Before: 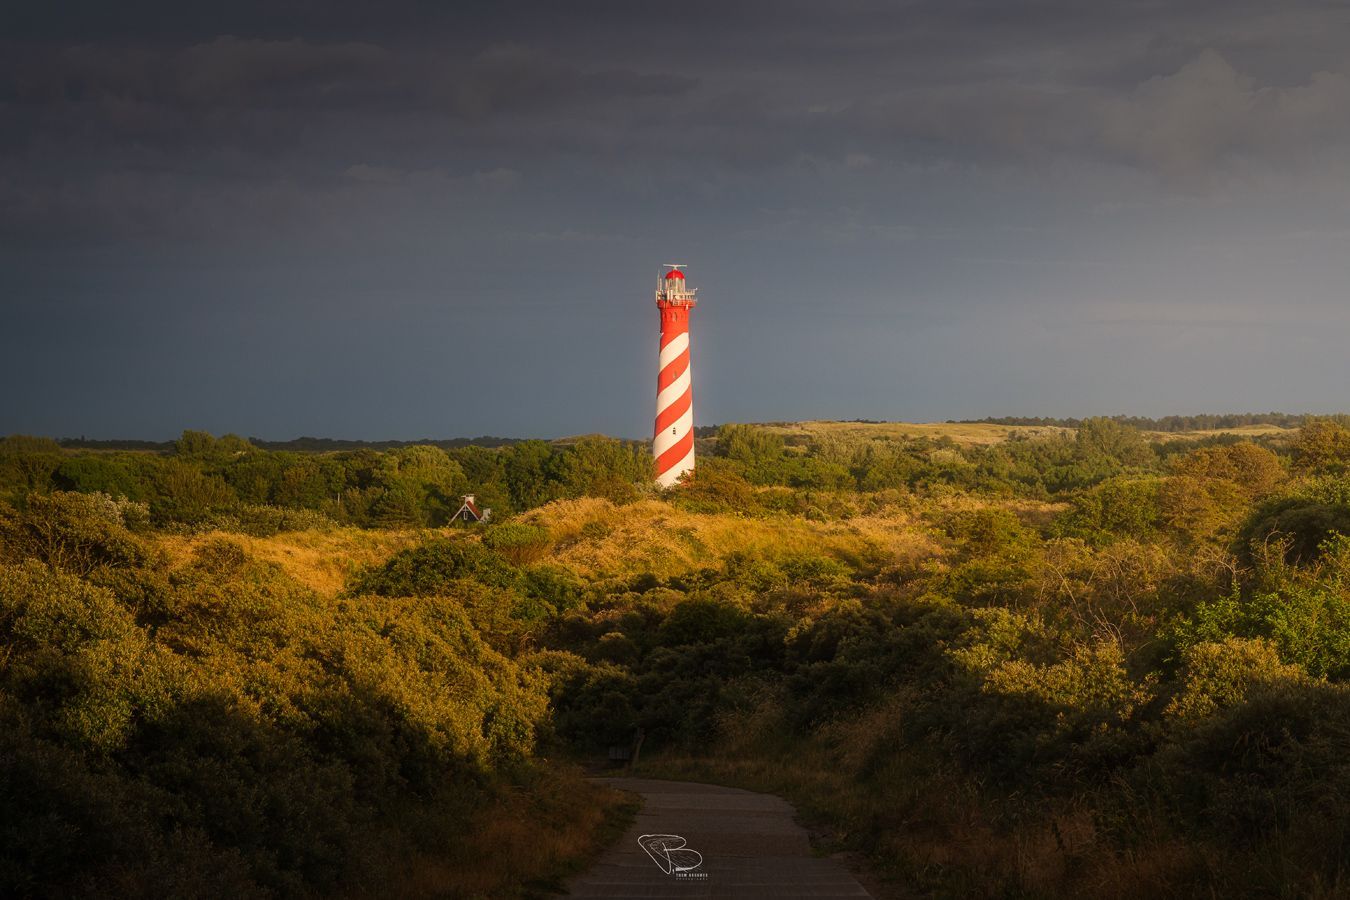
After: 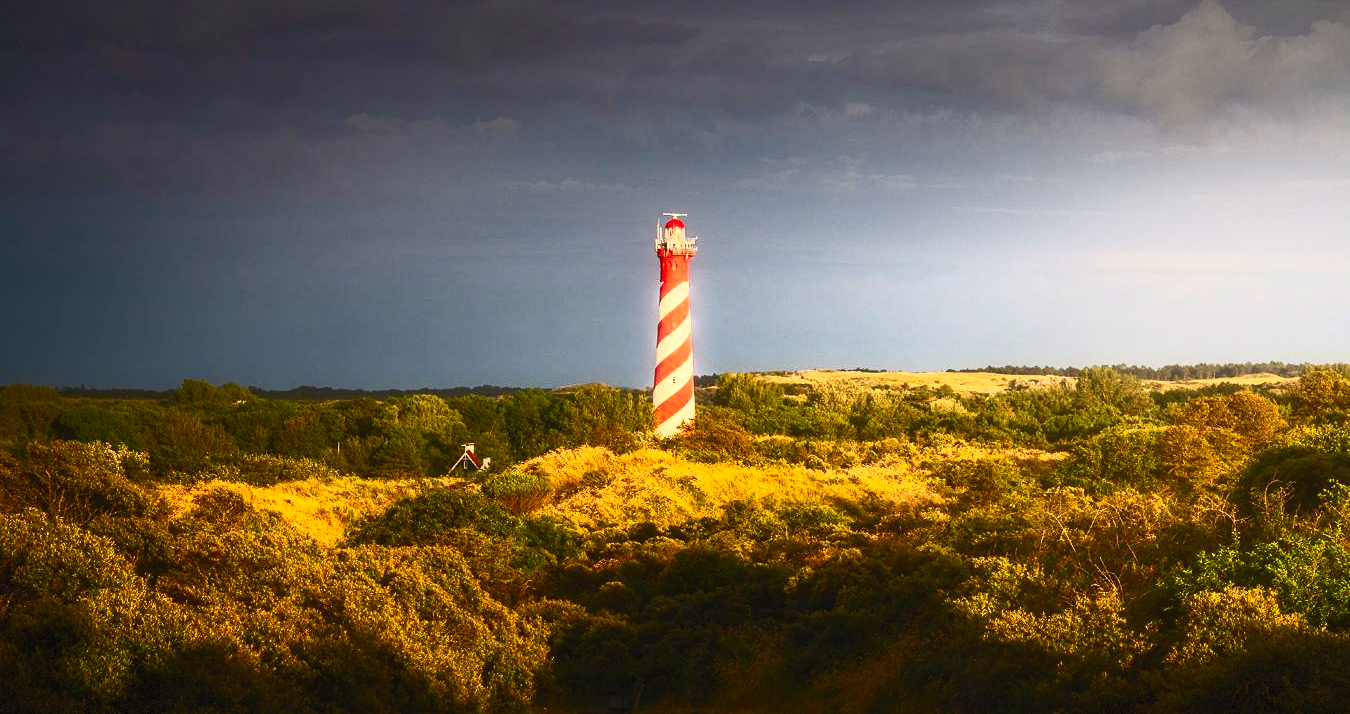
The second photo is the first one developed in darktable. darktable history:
crop and rotate: top 5.667%, bottom 14.937%
shadows and highlights: shadows -24.28, highlights 49.77, soften with gaussian
contrast brightness saturation: contrast 0.83, brightness 0.59, saturation 0.59
vignetting: fall-off start 100%, brightness -0.406, saturation -0.3, width/height ratio 1.324, dithering 8-bit output, unbound false
